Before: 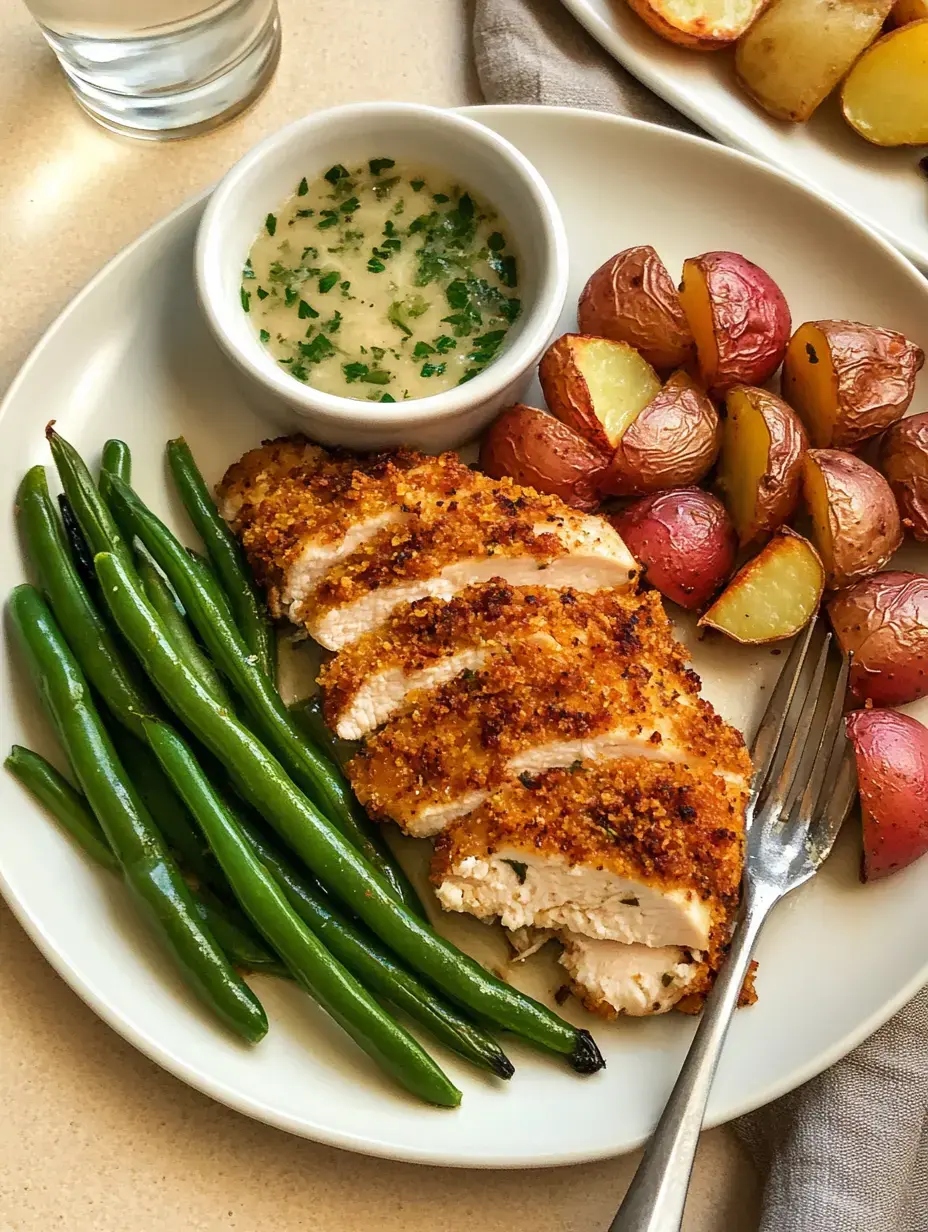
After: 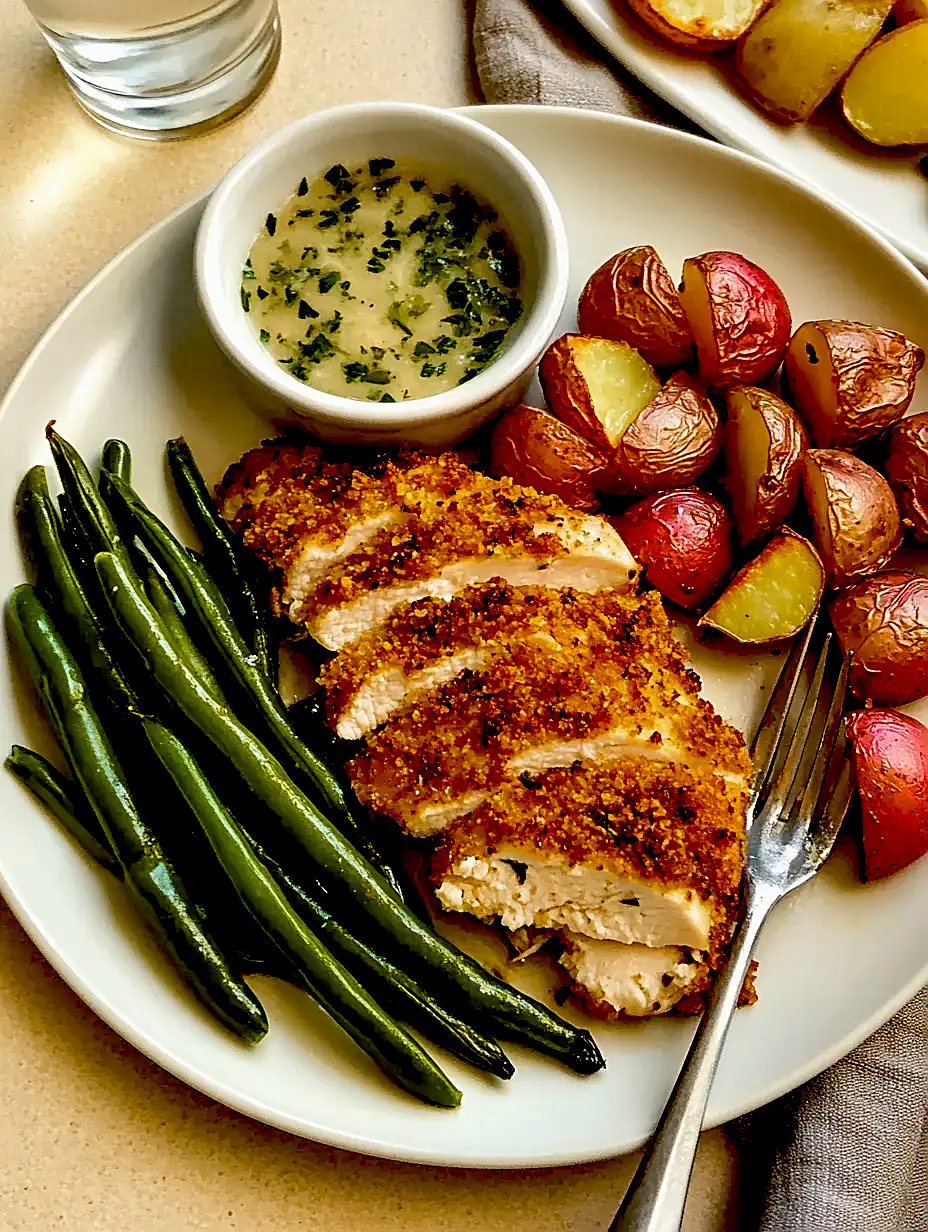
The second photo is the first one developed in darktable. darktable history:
color zones: curves: ch0 [(0.254, 0.492) (0.724, 0.62)]; ch1 [(0.25, 0.528) (0.719, 0.796)]; ch2 [(0, 0.472) (0.25, 0.5) (0.73, 0.184)]
exposure: black level correction 0.055, exposure -0.035 EV, compensate highlight preservation false
sharpen: amount 0.499
